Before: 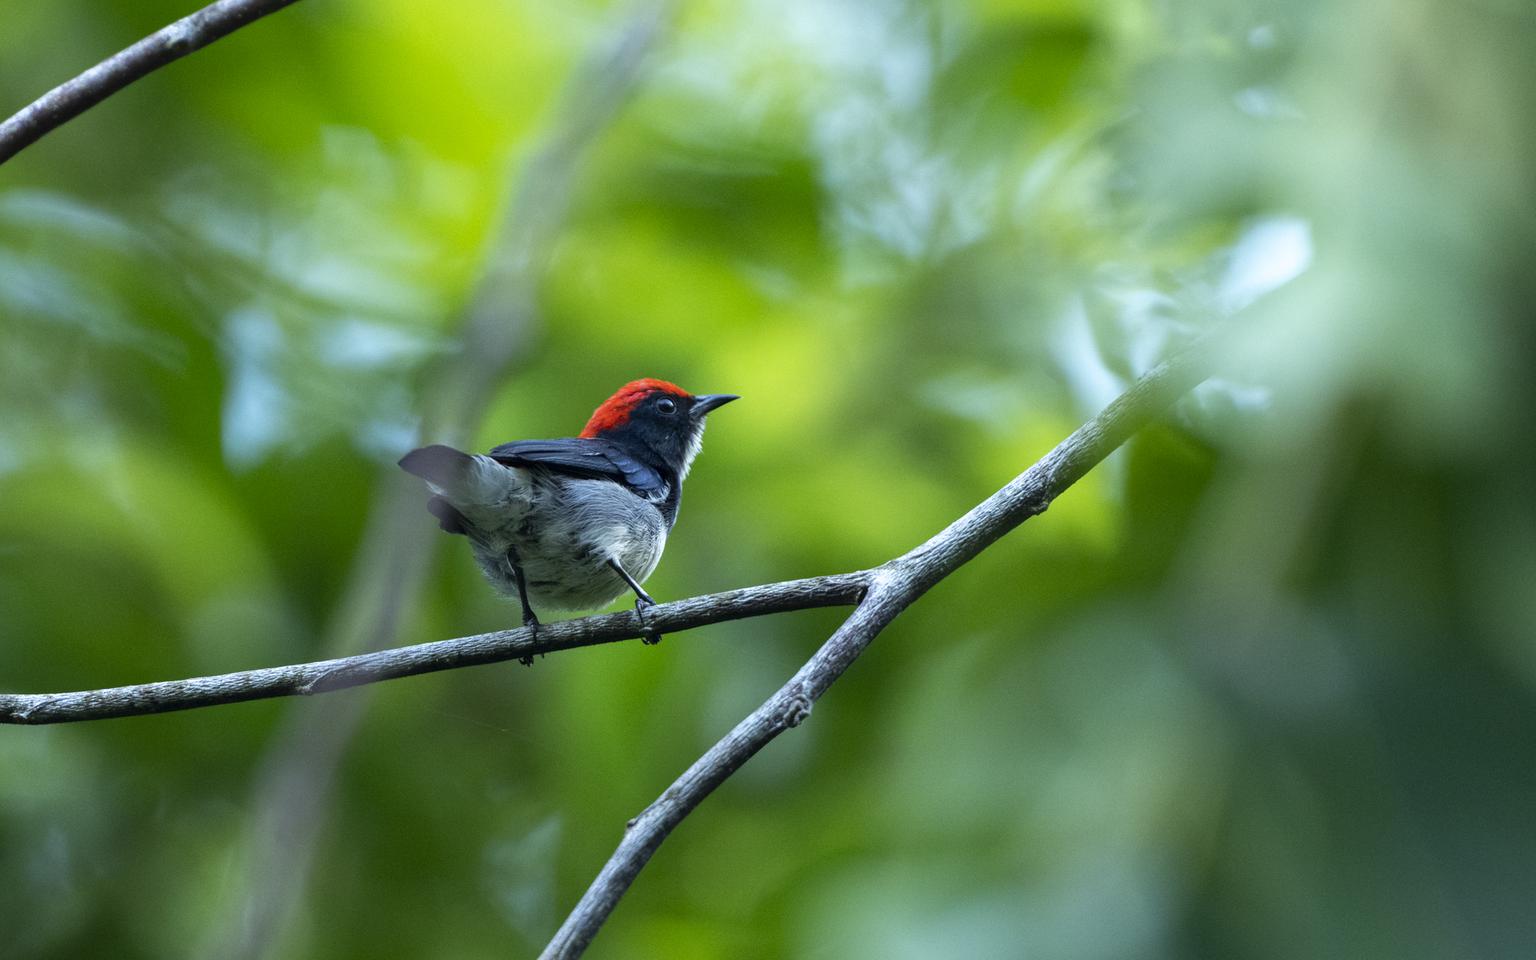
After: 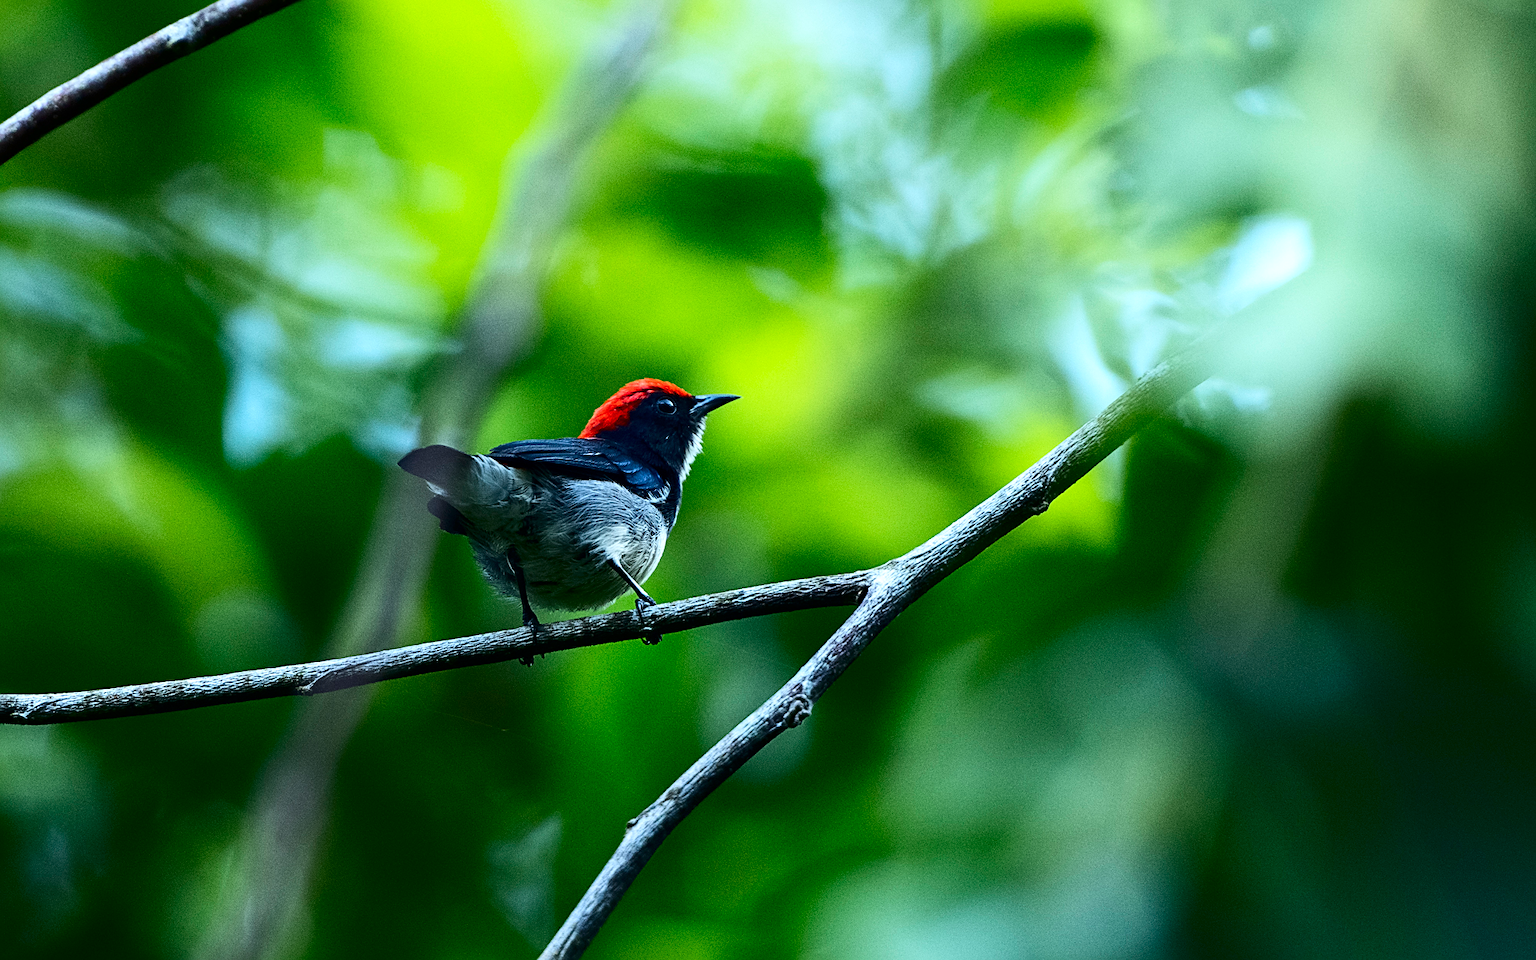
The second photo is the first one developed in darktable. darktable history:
sharpen: on, module defaults
contrast brightness saturation: contrast 0.339, brightness -0.078, saturation 0.175
